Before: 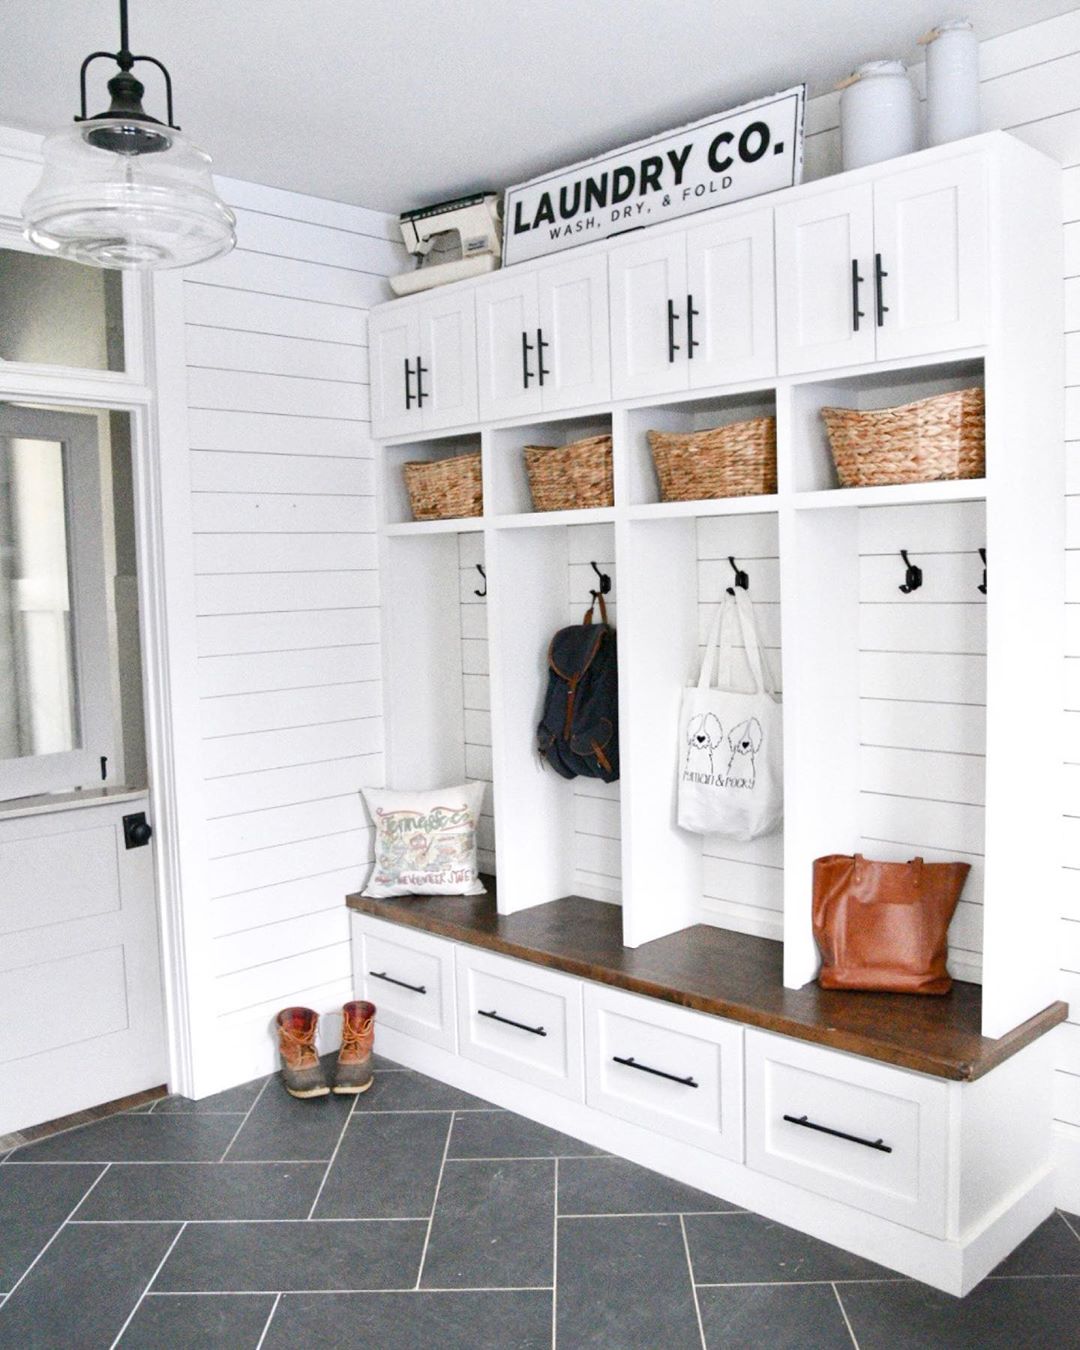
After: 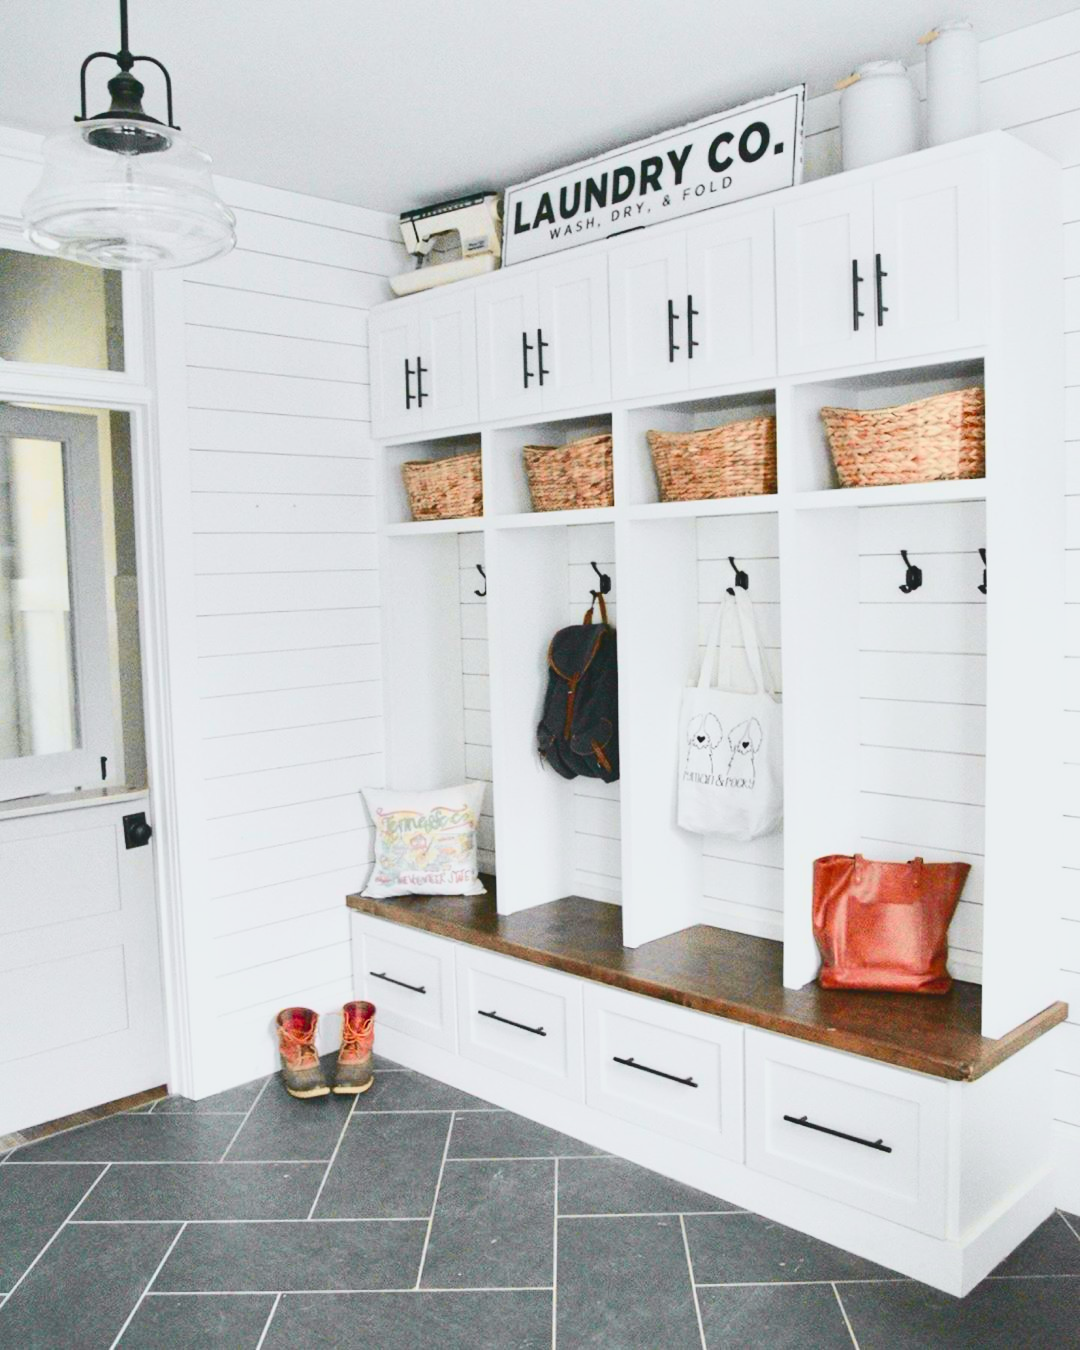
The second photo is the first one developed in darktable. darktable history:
tone curve: curves: ch0 [(0, 0.11) (0.181, 0.223) (0.405, 0.46) (0.456, 0.528) (0.634, 0.728) (0.877, 0.89) (0.984, 0.935)]; ch1 [(0, 0.052) (0.443, 0.43) (0.492, 0.485) (0.566, 0.579) (0.595, 0.625) (0.608, 0.654) (0.65, 0.708) (1, 0.961)]; ch2 [(0, 0) (0.33, 0.301) (0.421, 0.443) (0.447, 0.489) (0.495, 0.492) (0.537, 0.57) (0.586, 0.591) (0.663, 0.686) (1, 1)], color space Lab, independent channels, preserve colors none
